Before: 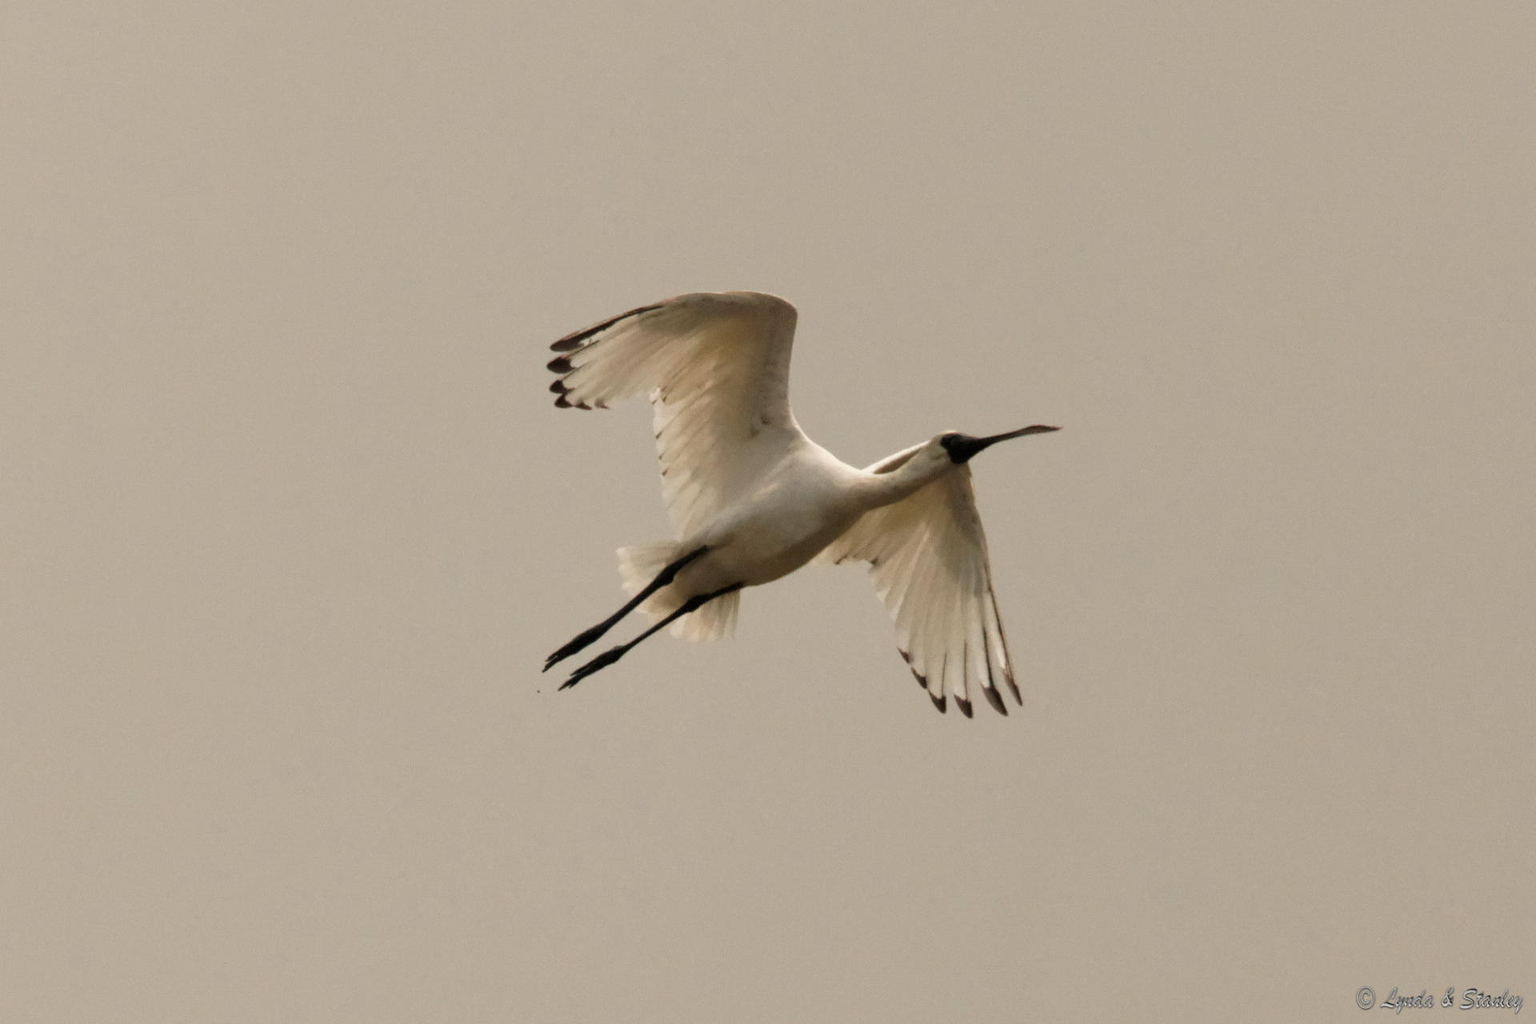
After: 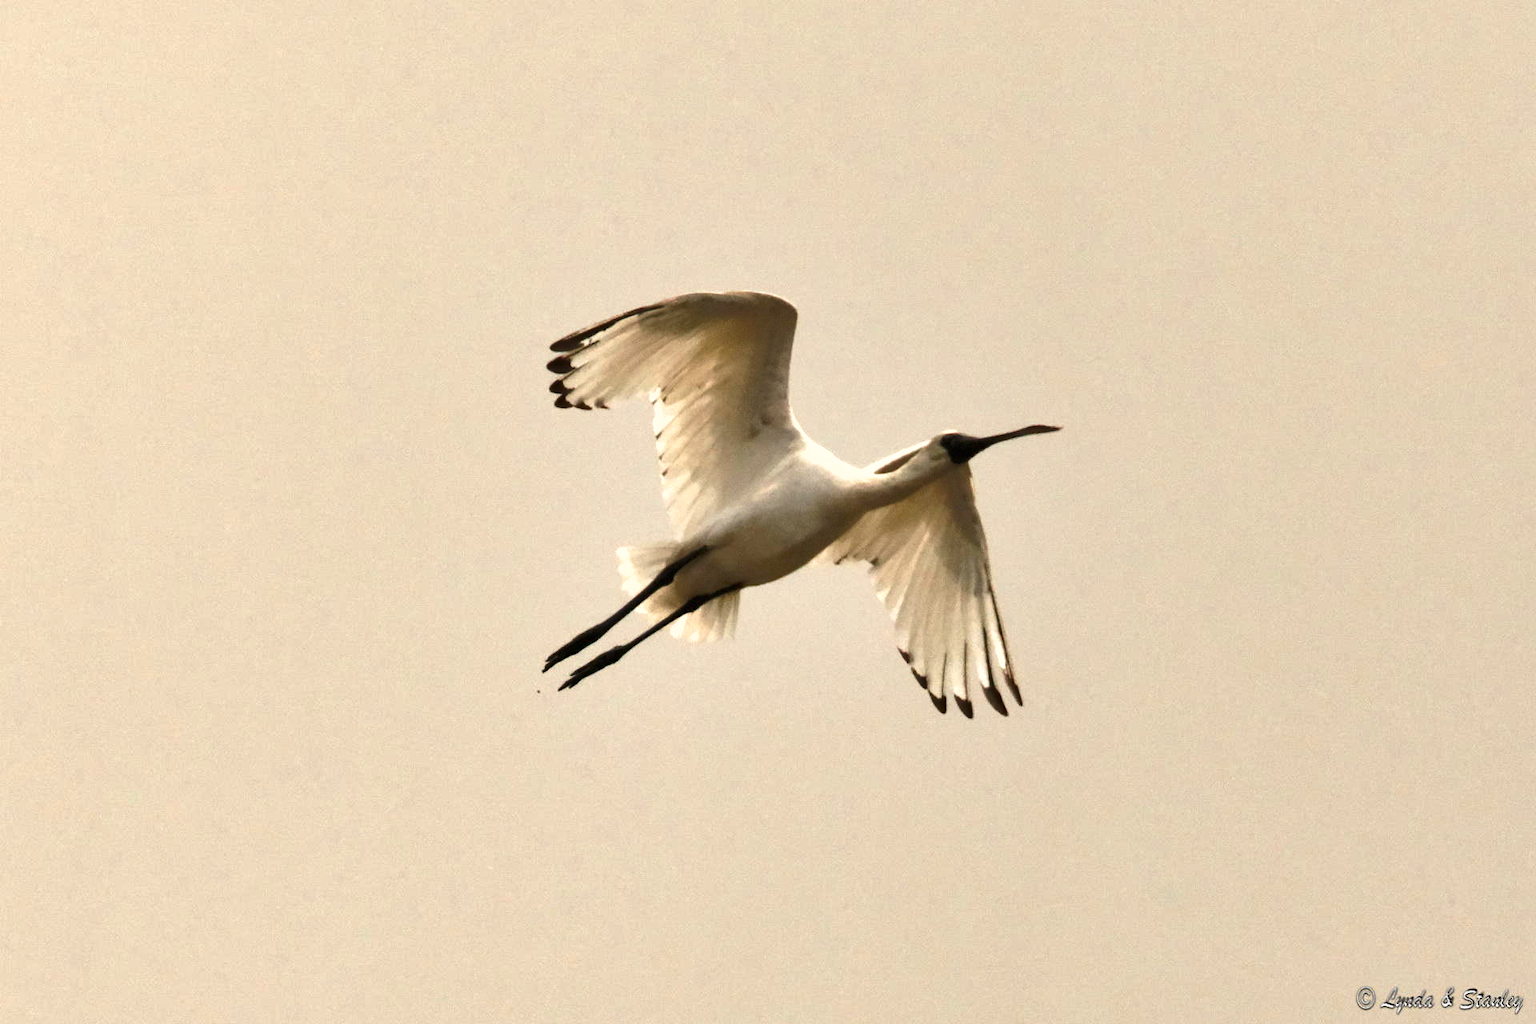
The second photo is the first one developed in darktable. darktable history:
exposure: exposure 0.999 EV, compensate highlight preservation false
shadows and highlights: low approximation 0.01, soften with gaussian
